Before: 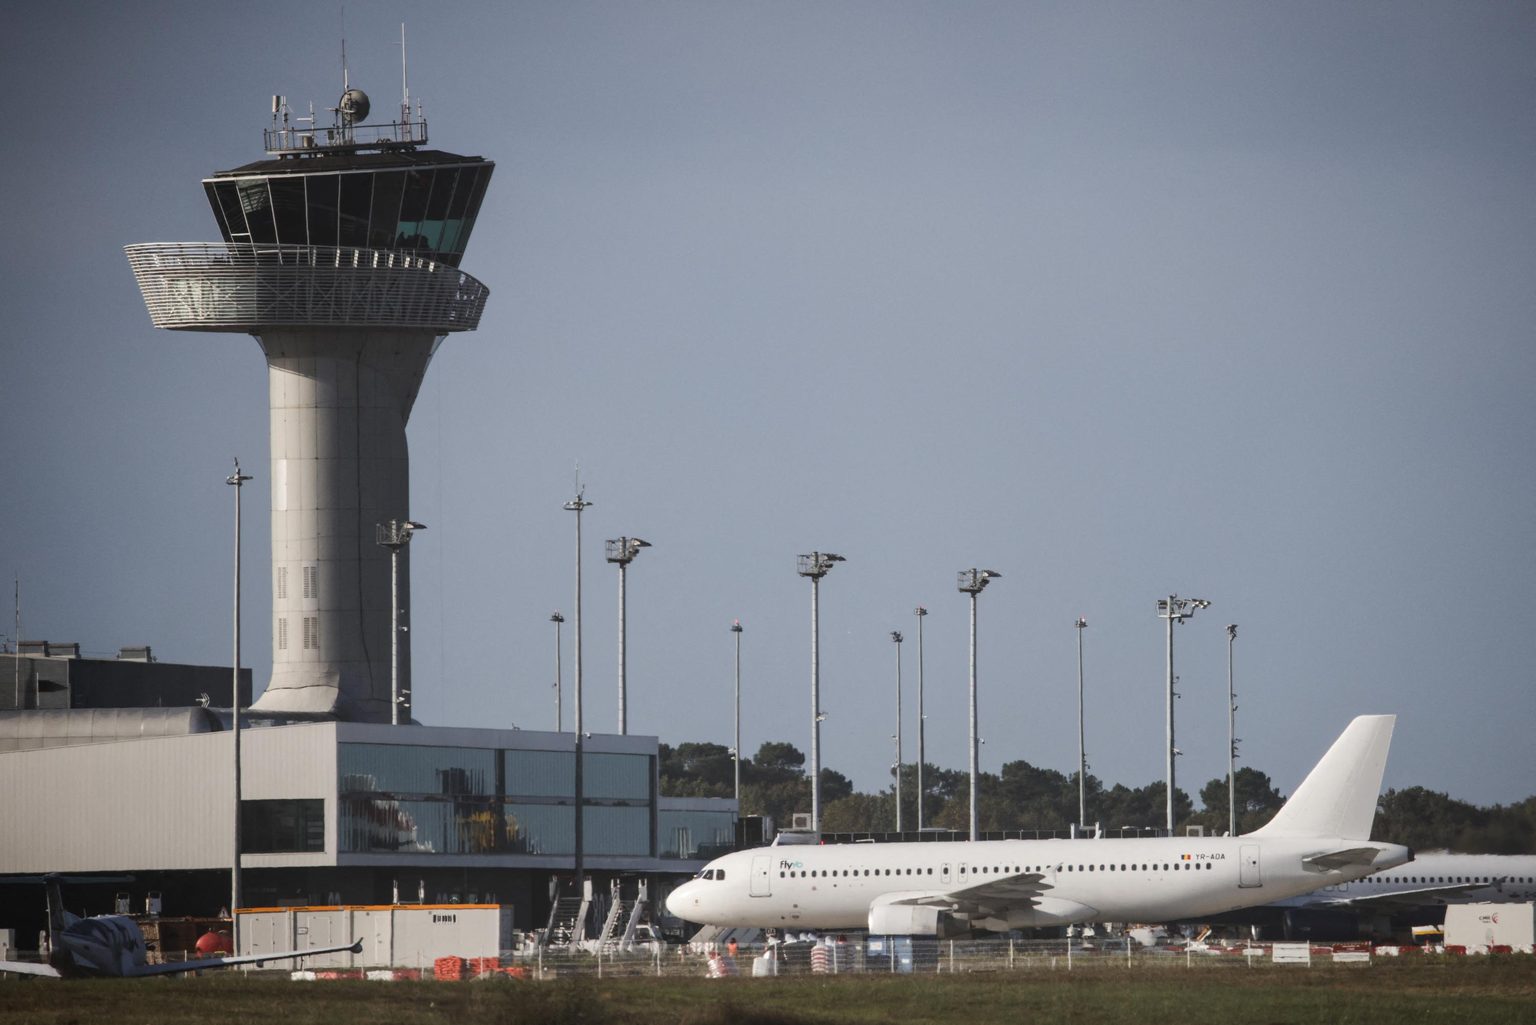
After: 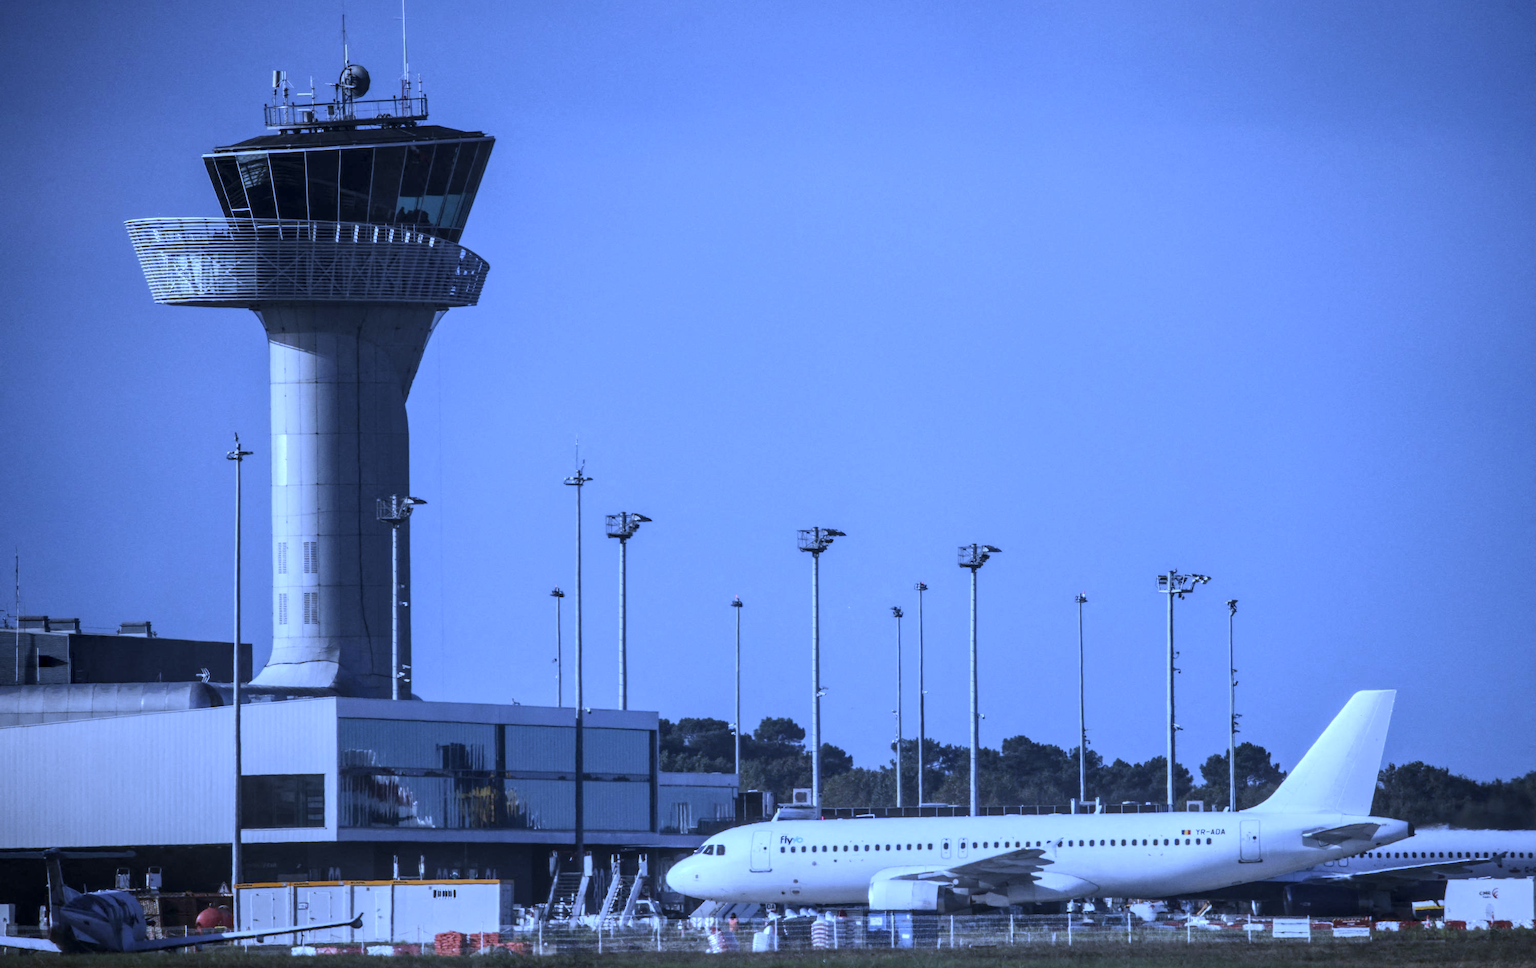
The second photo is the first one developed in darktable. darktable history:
crop and rotate: top 2.479%, bottom 3.018%
local contrast: highlights 61%, detail 143%, midtone range 0.428
white balance: red 0.766, blue 1.537
